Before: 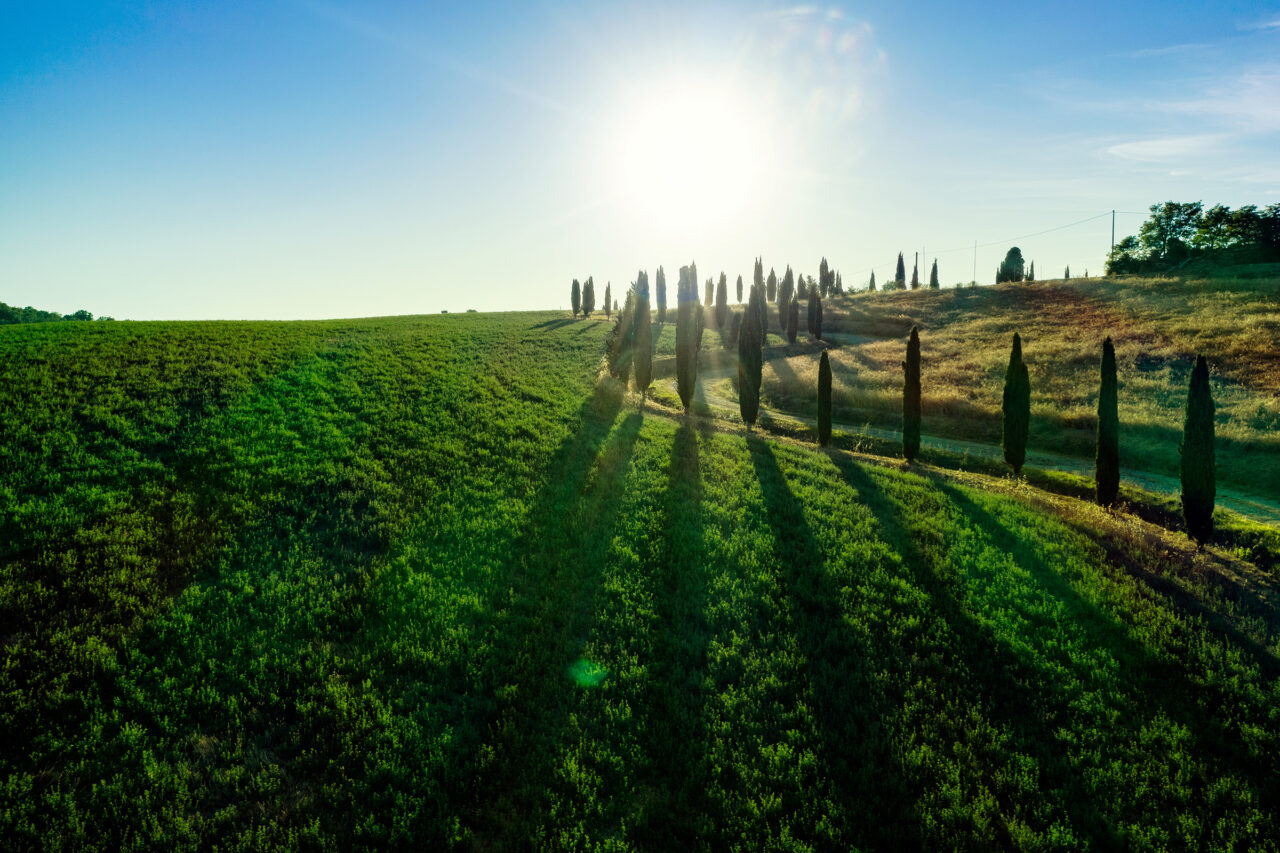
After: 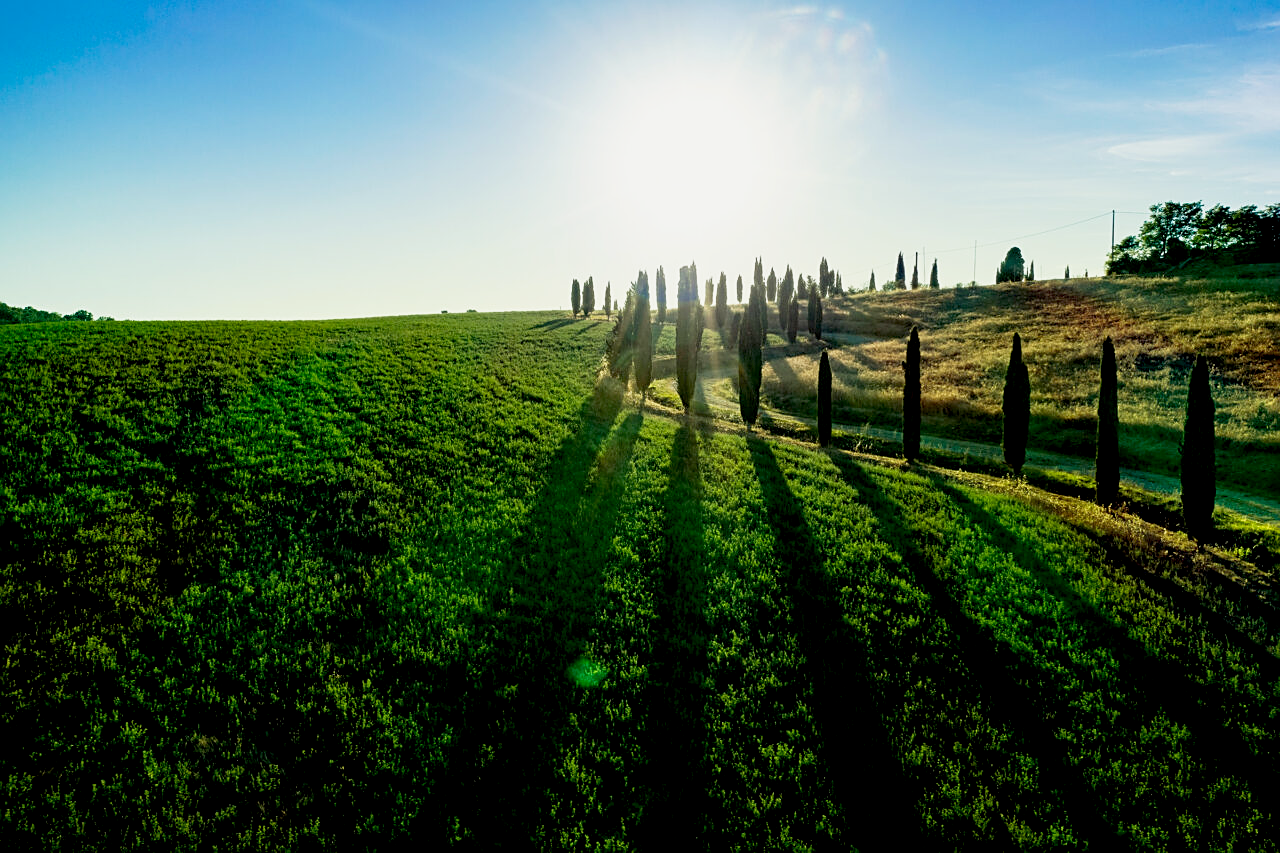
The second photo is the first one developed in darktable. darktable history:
sharpen: on, module defaults
base curve: curves: ch0 [(0, 0) (0.579, 0.807) (1, 1)], preserve colors none
exposure: black level correction 0.011, exposure -0.485 EV, compensate exposure bias true, compensate highlight preservation false
